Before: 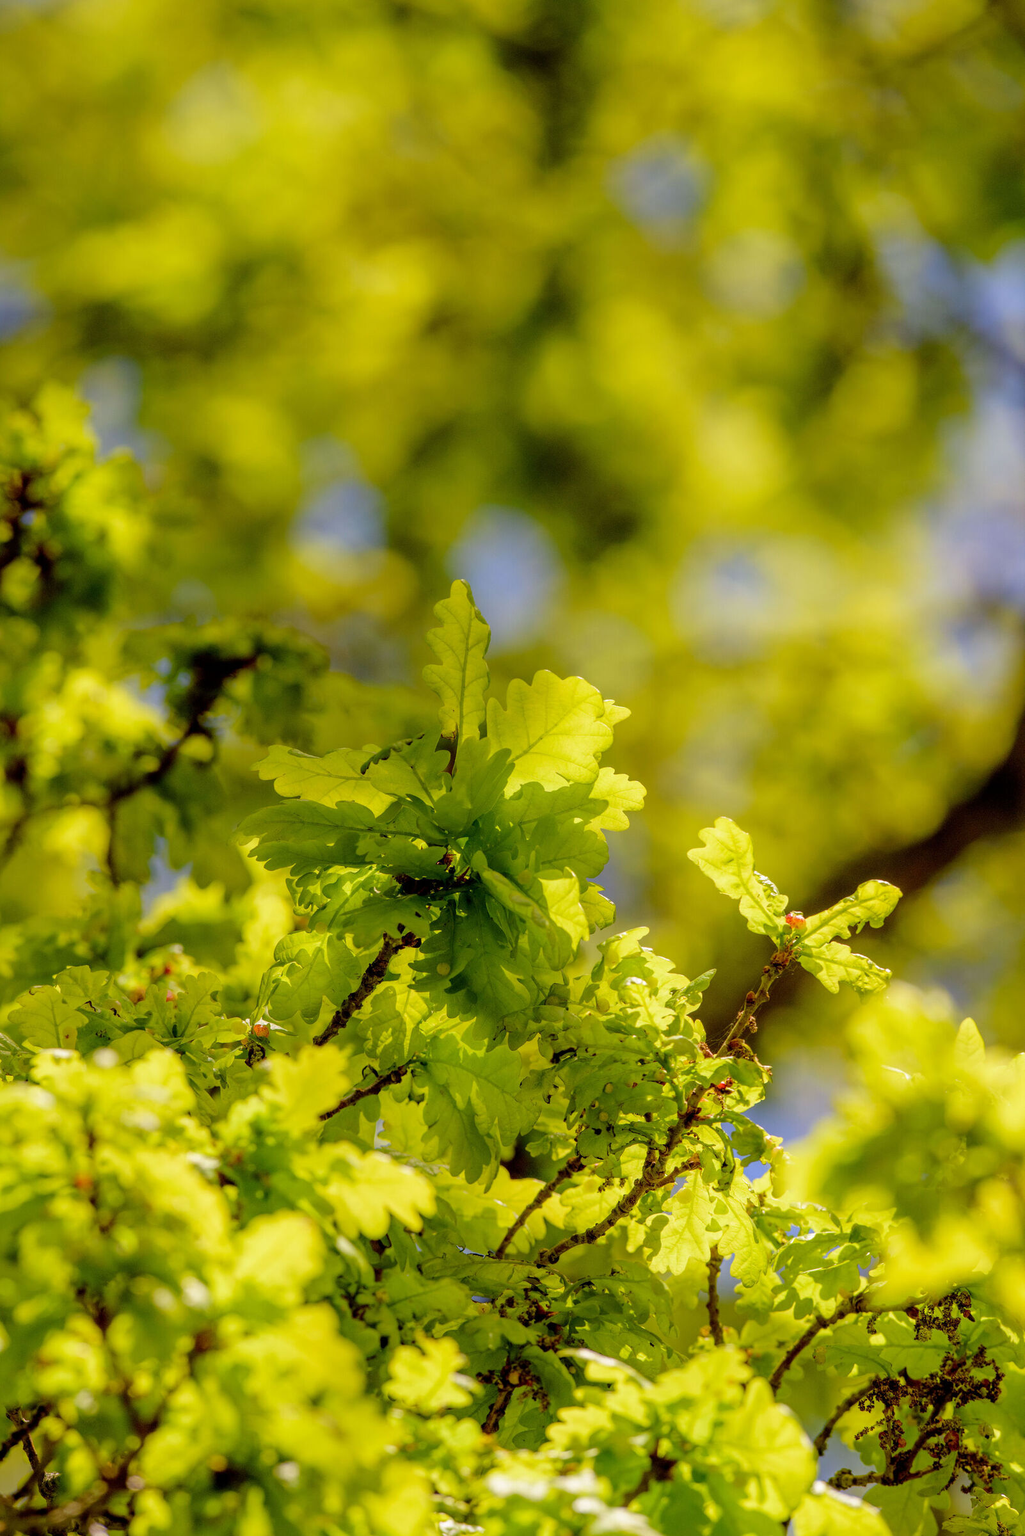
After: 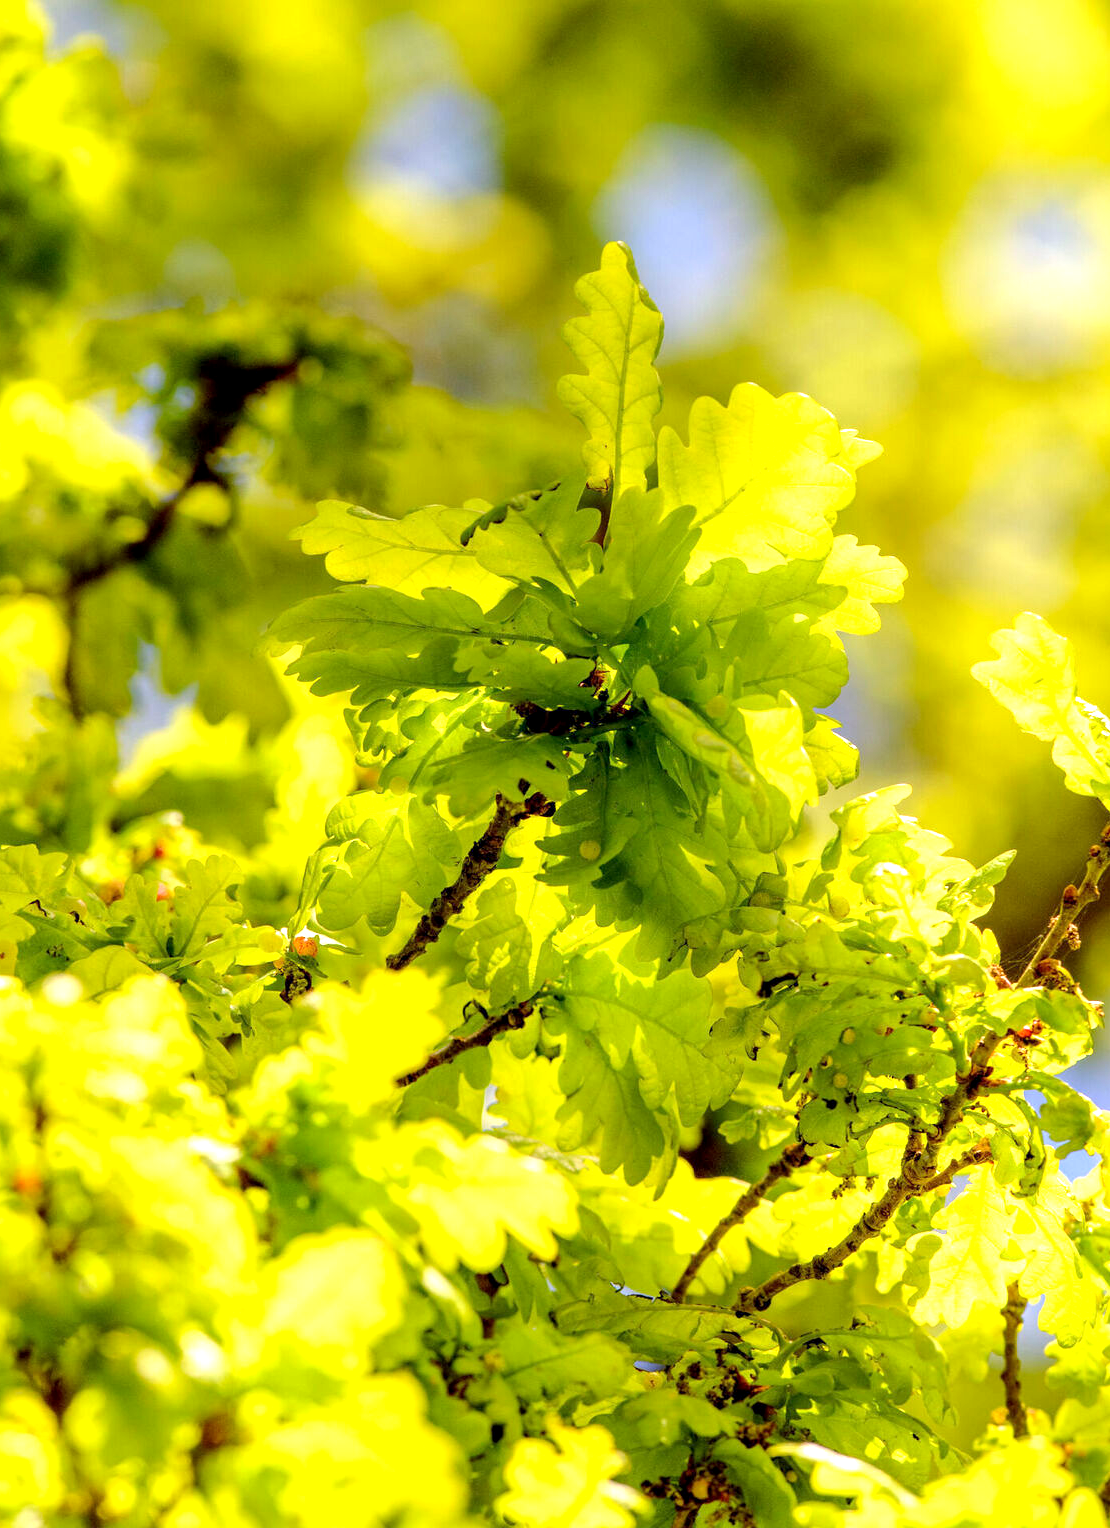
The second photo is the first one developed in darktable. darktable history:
crop: left 6.488%, top 27.668%, right 24.183%, bottom 8.656%
exposure: black level correction 0.001, exposure 1 EV, compensate highlight preservation false
white balance: red 1.004, blue 1.024
color contrast: green-magenta contrast 0.96
